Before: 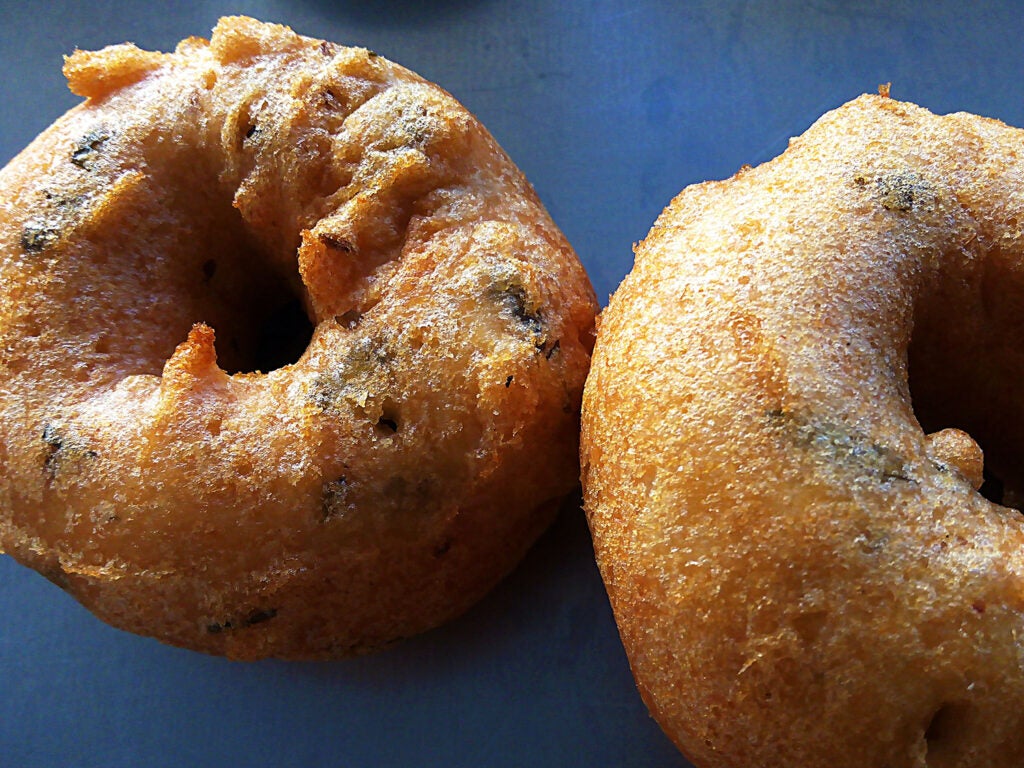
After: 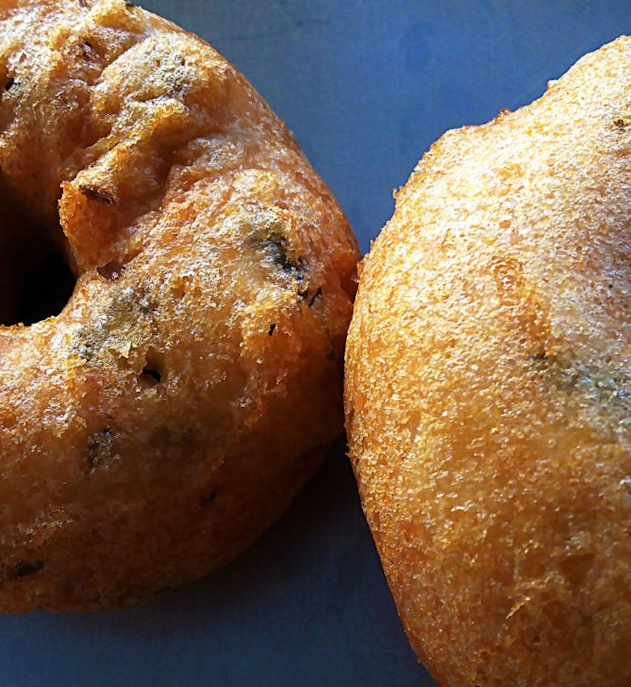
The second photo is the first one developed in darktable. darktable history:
rotate and perspective: rotation -1°, crop left 0.011, crop right 0.989, crop top 0.025, crop bottom 0.975
crop and rotate: left 22.918%, top 5.629%, right 14.711%, bottom 2.247%
